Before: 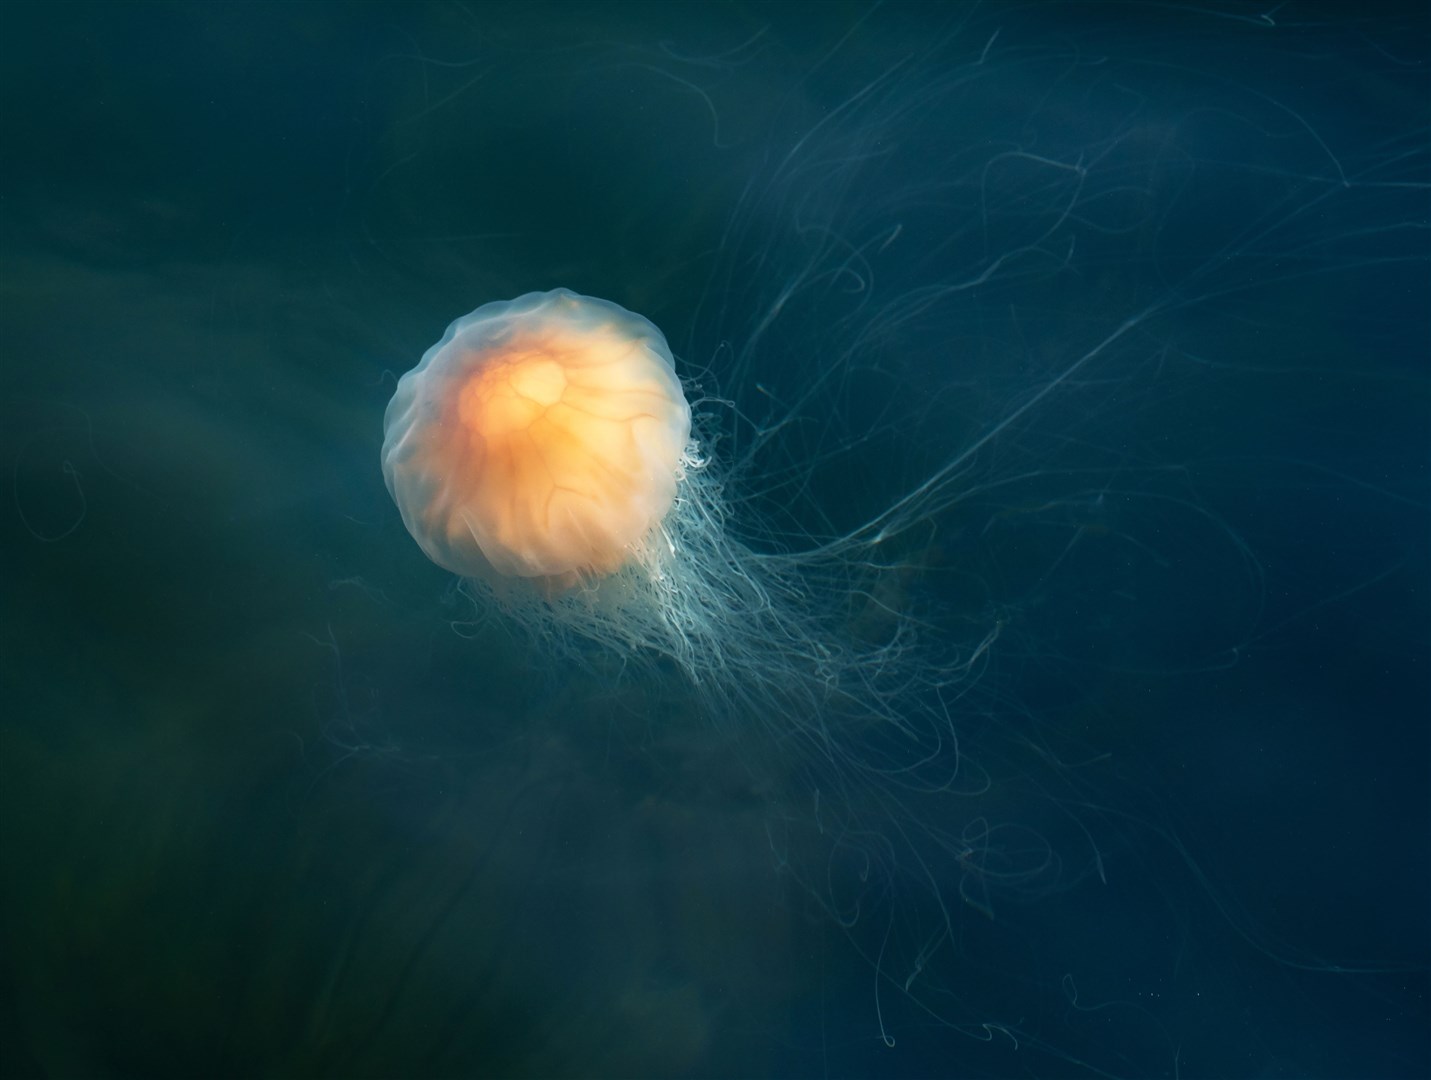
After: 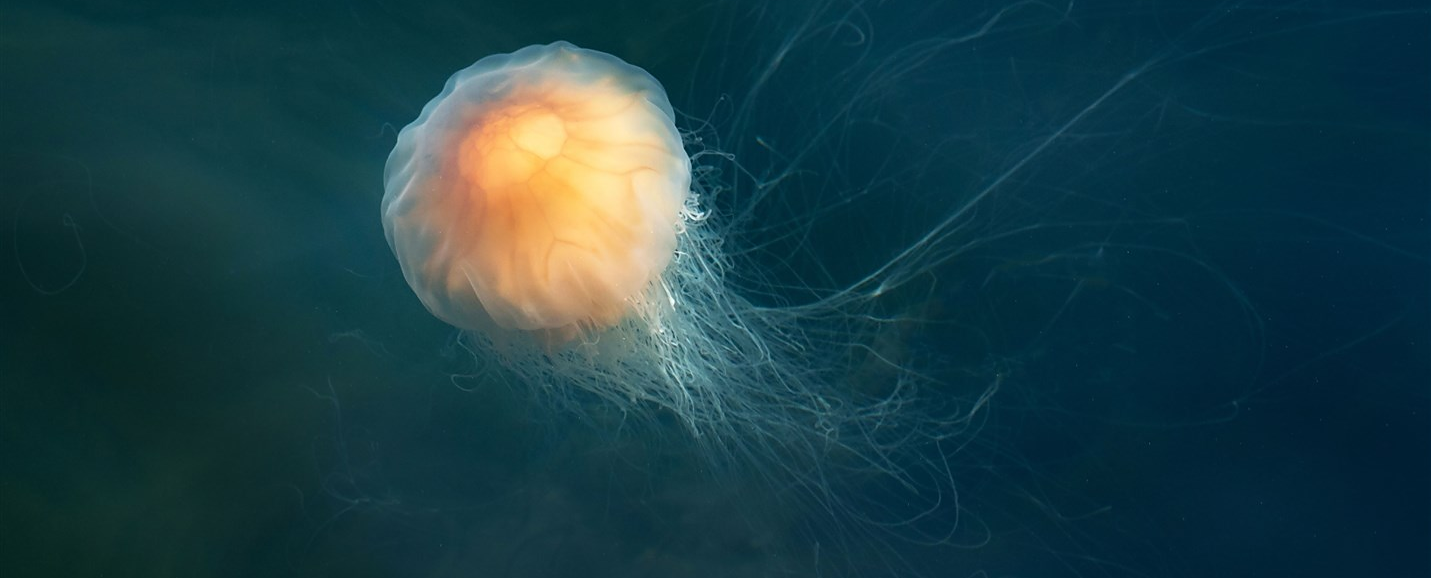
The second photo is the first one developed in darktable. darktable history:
sharpen: radius 1.559, amount 0.373, threshold 1.271
crop and rotate: top 23.043%, bottom 23.437%
